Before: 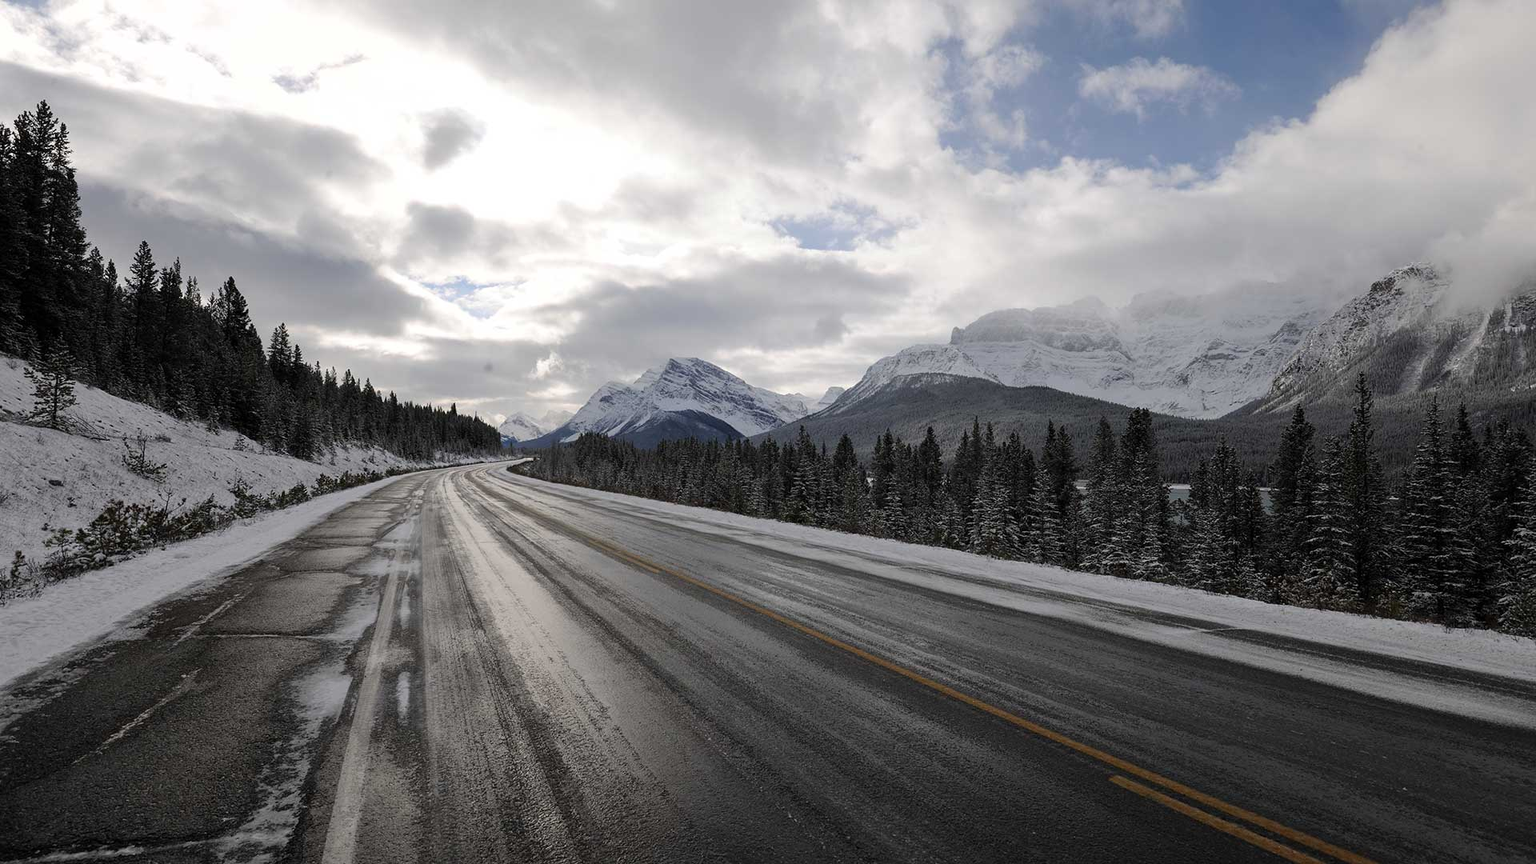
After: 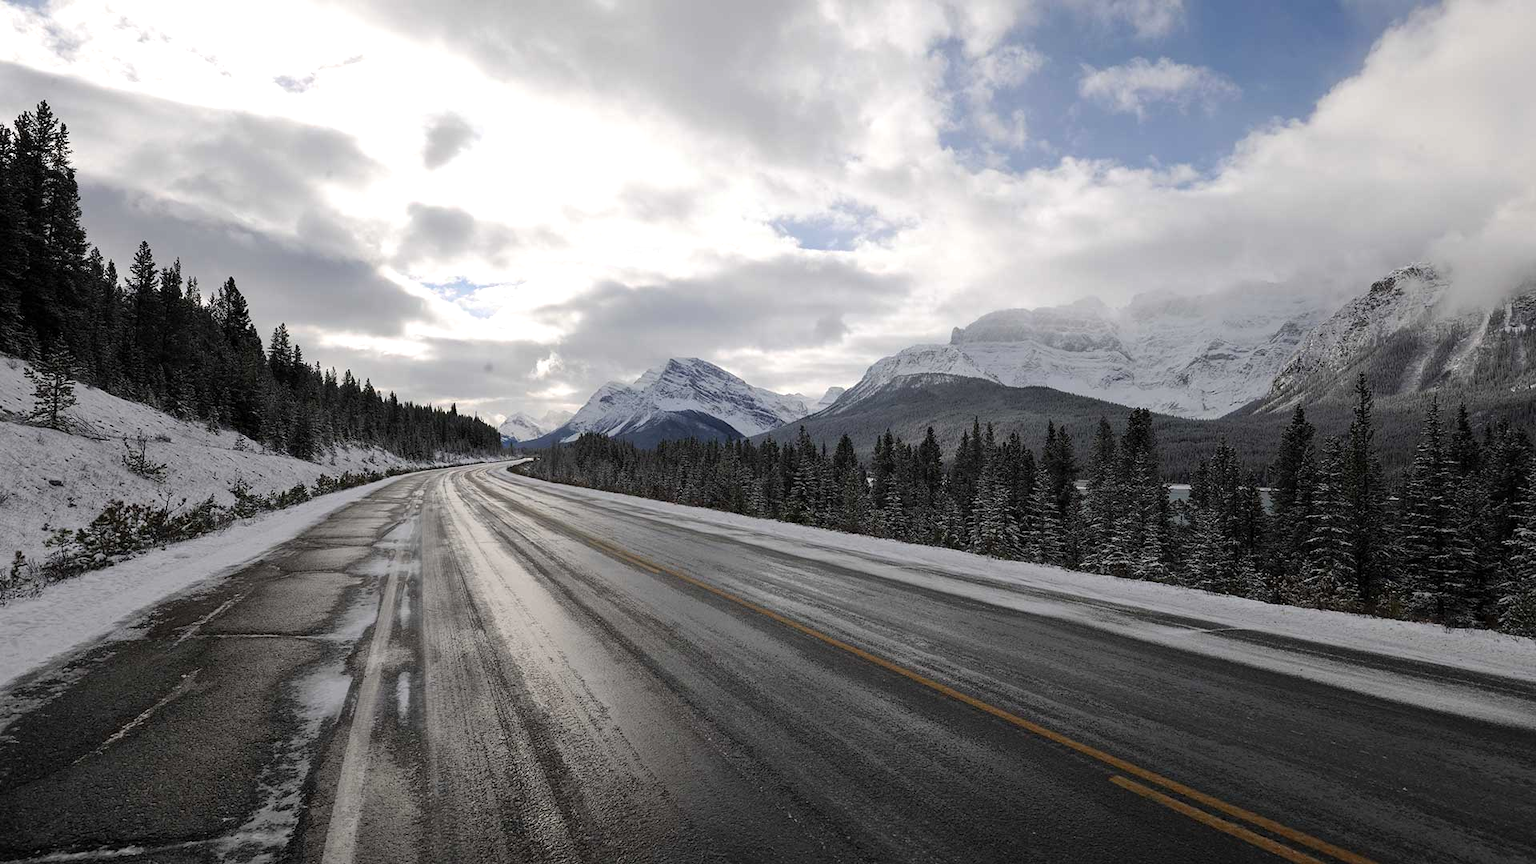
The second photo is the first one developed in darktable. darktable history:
exposure: exposure 0.198 EV, compensate exposure bias true, compensate highlight preservation false
